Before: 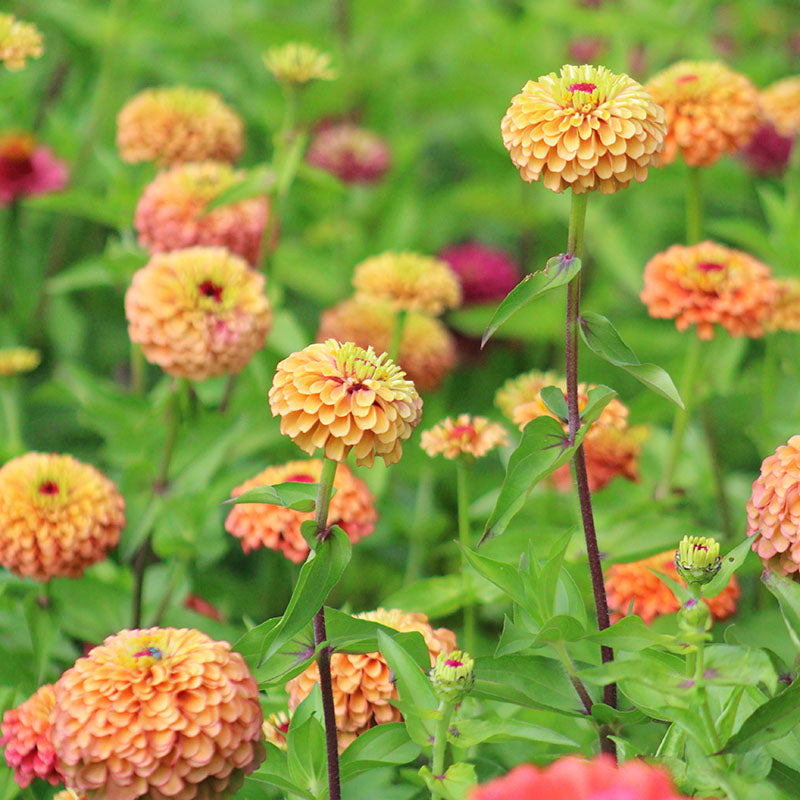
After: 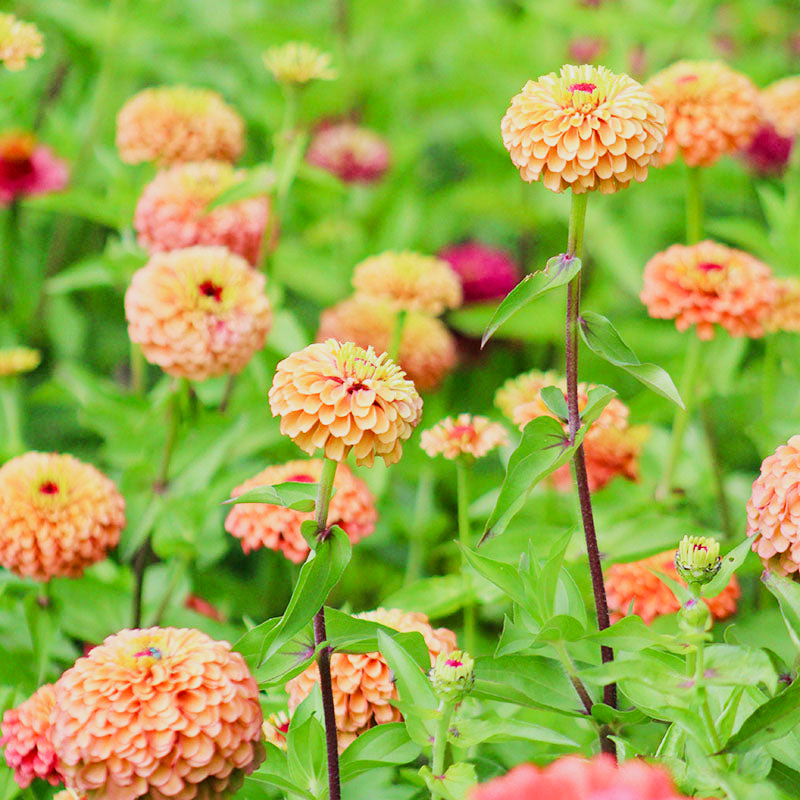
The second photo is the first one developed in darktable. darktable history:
exposure: black level correction 0.001, exposure 0.5 EV, compensate exposure bias true, compensate highlight preservation false
sigmoid: on, module defaults
